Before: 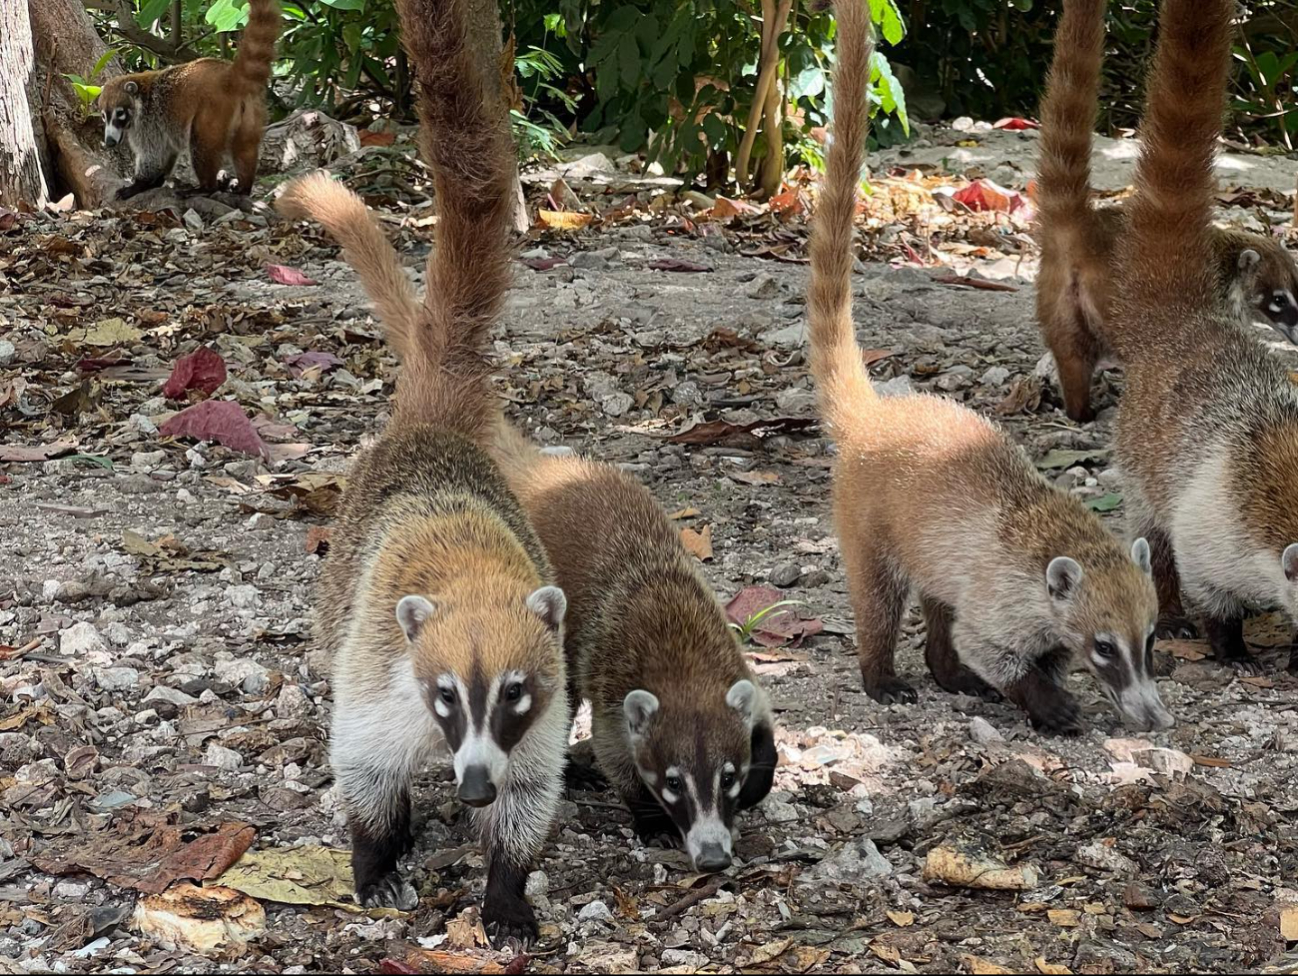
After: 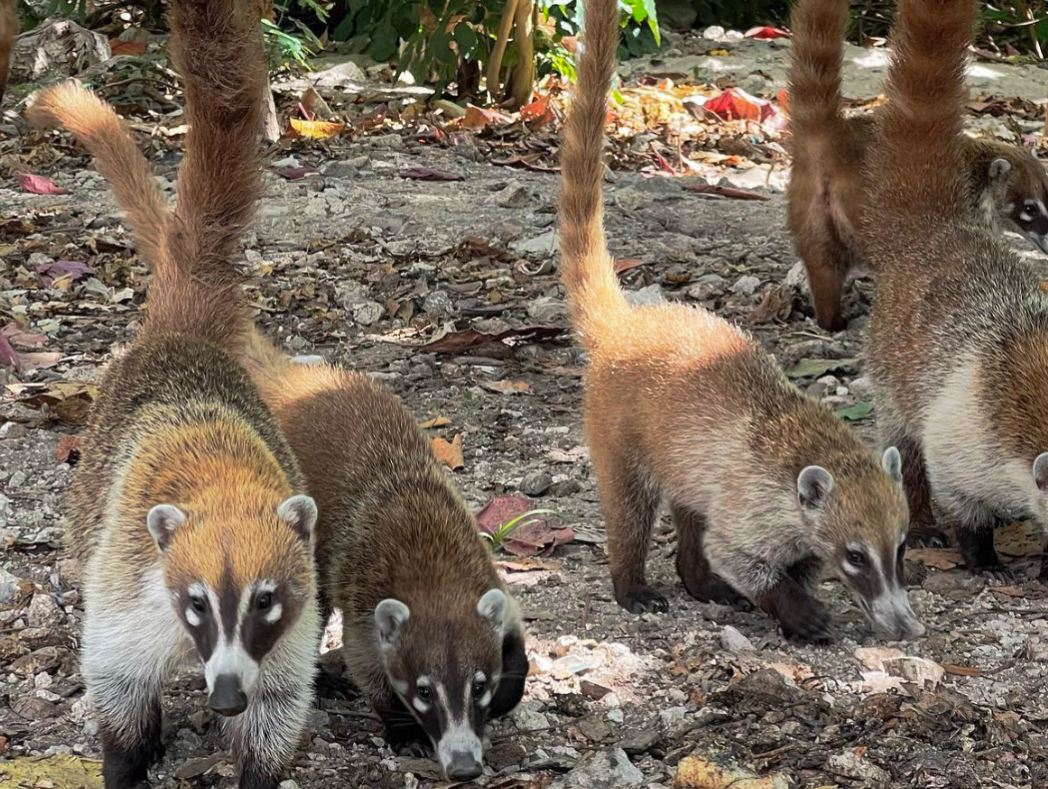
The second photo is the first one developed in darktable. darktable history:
crop: left 19.184%, top 9.346%, right 0.001%, bottom 9.759%
shadows and highlights: shadows 40.21, highlights -59.67
base curve: curves: ch0 [(0, 0) (0.257, 0.25) (0.482, 0.586) (0.757, 0.871) (1, 1)], preserve colors none
